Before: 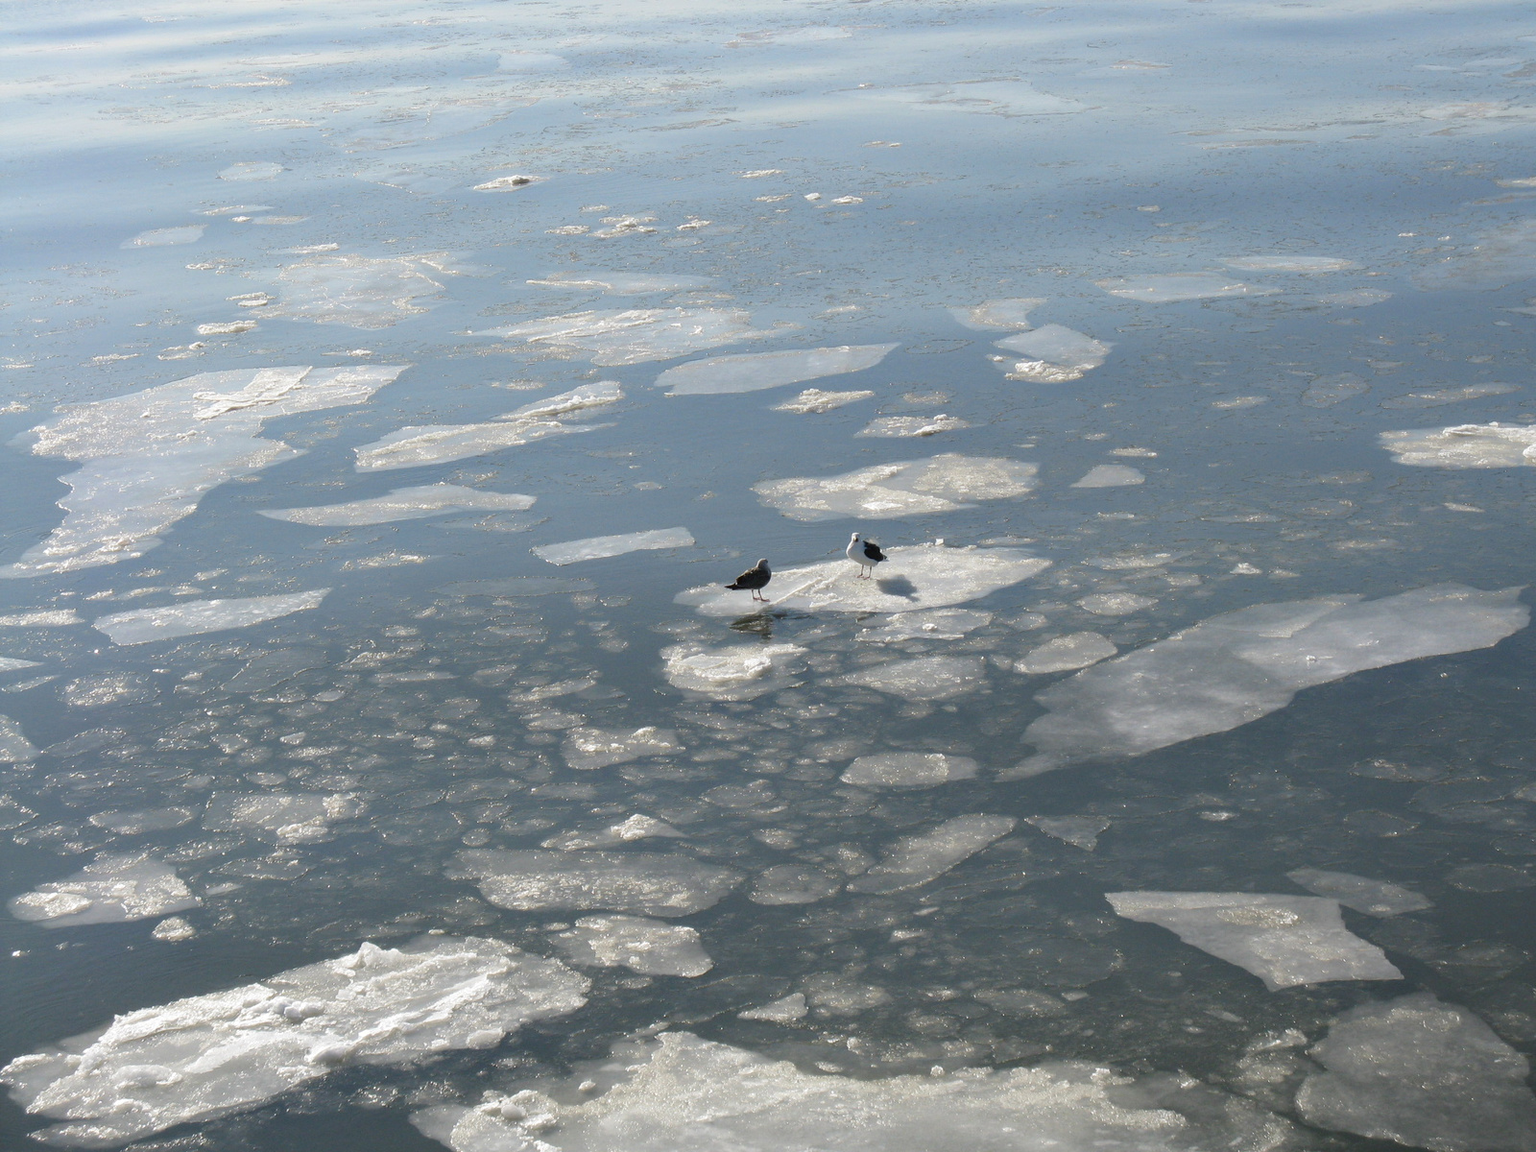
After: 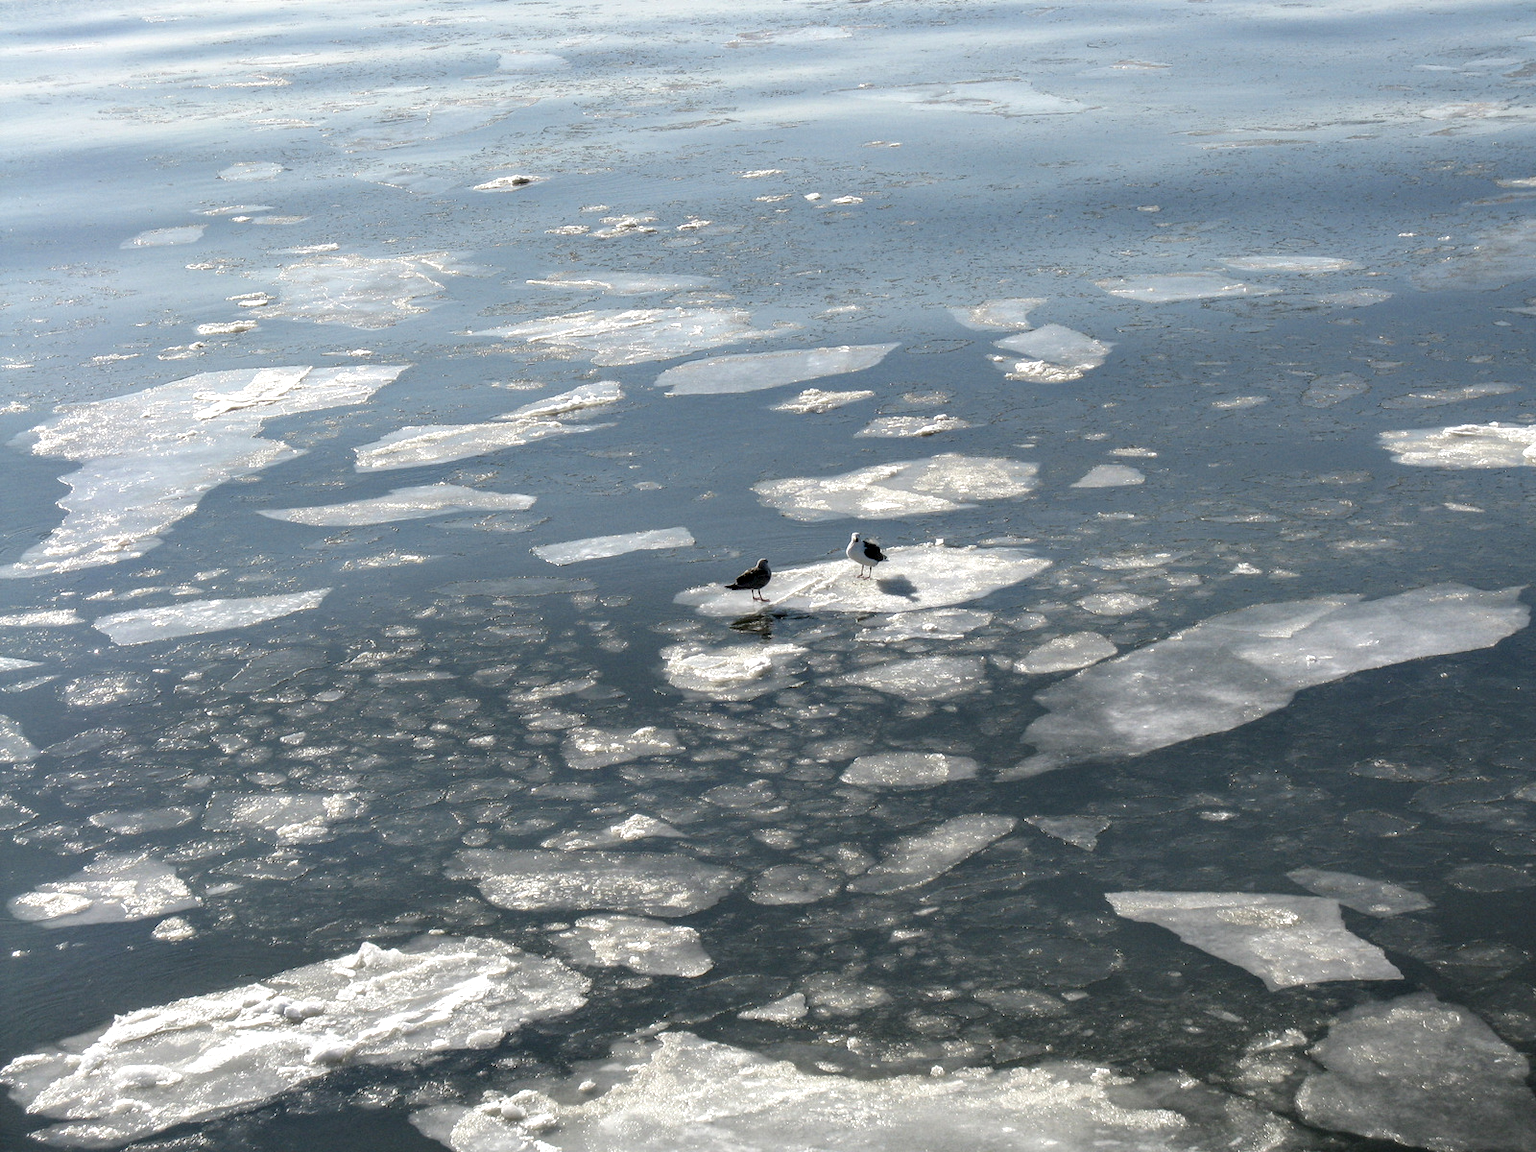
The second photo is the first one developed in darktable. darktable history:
local contrast: highlights 9%, shadows 38%, detail 183%, midtone range 0.474
